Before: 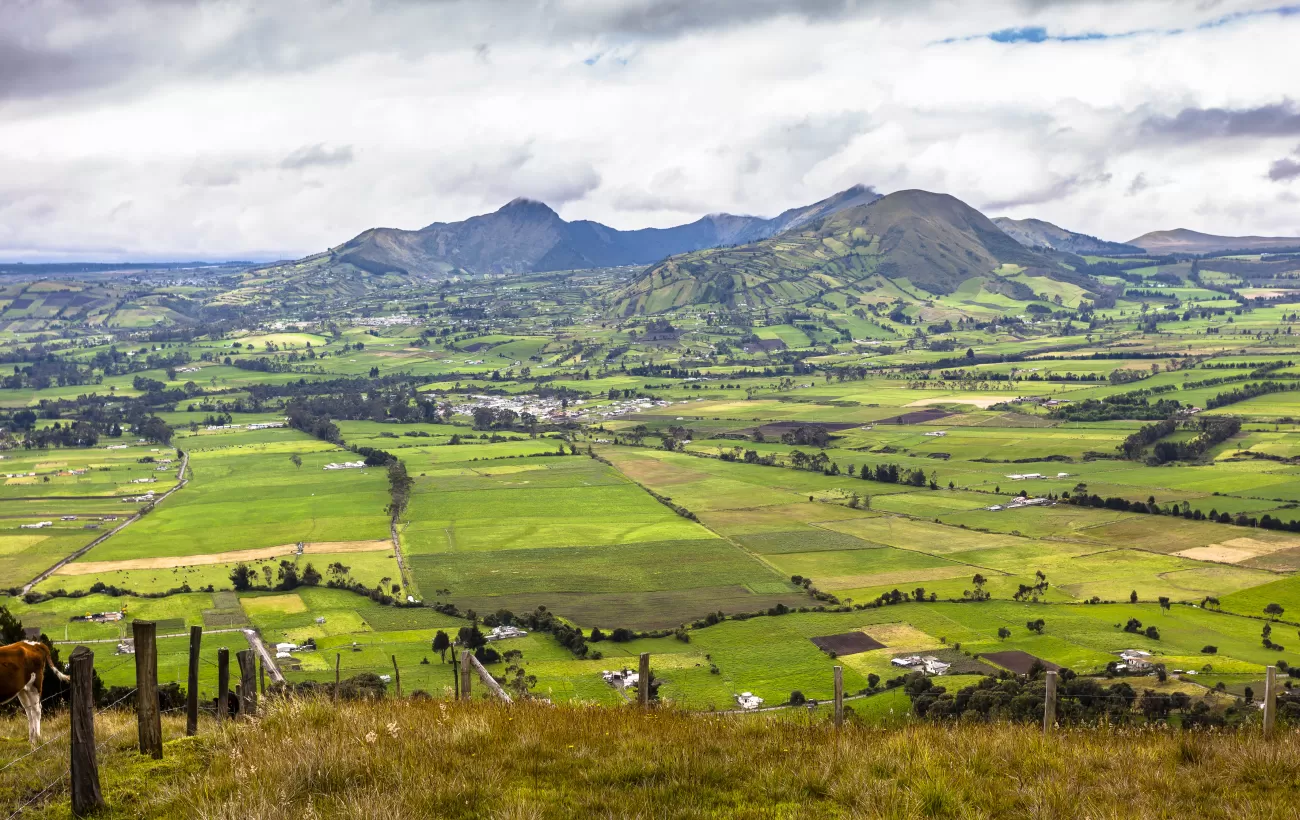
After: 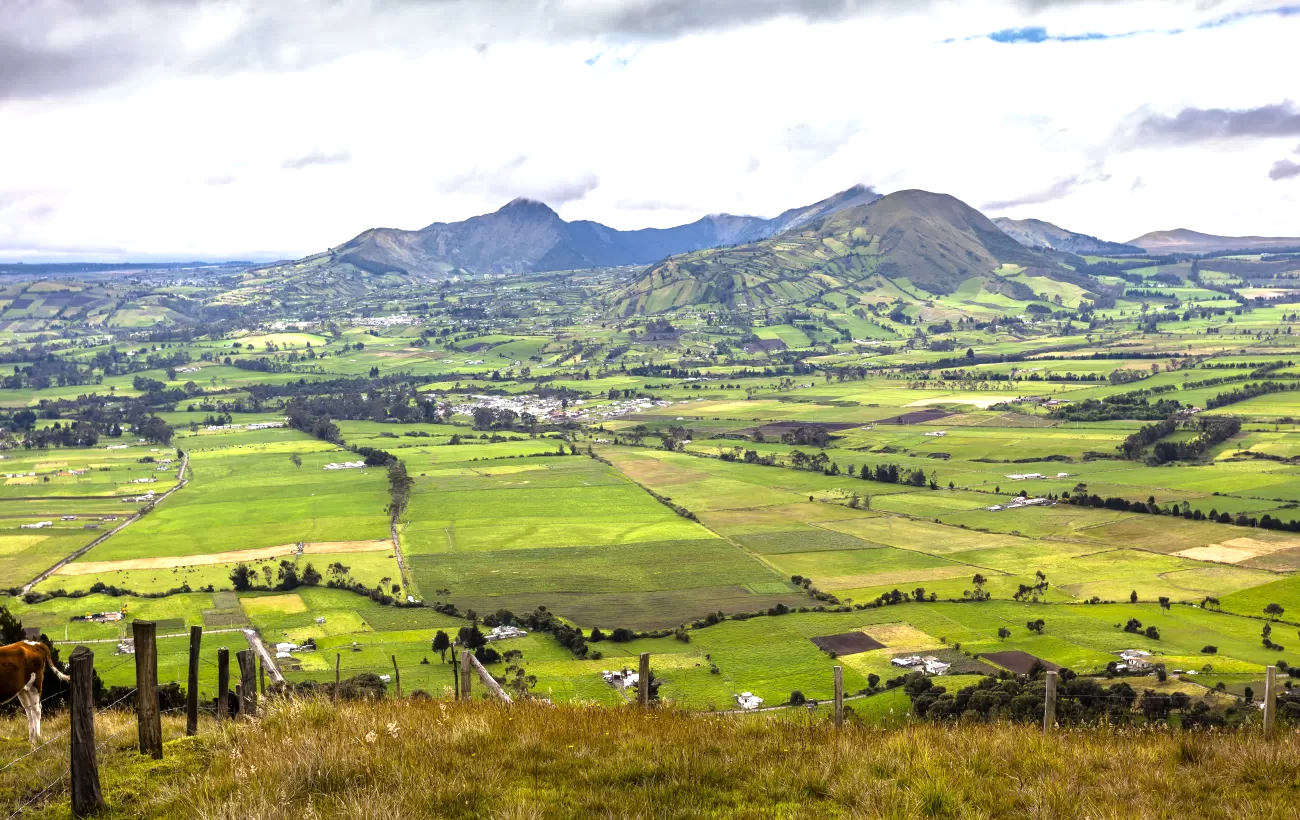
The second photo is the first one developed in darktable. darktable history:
tone equalizer: -8 EV -0.448 EV, -7 EV -0.38 EV, -6 EV -0.372 EV, -5 EV -0.192 EV, -3 EV 0.189 EV, -2 EV 0.339 EV, -1 EV 0.395 EV, +0 EV 0.426 EV, luminance estimator HSV value / RGB max
